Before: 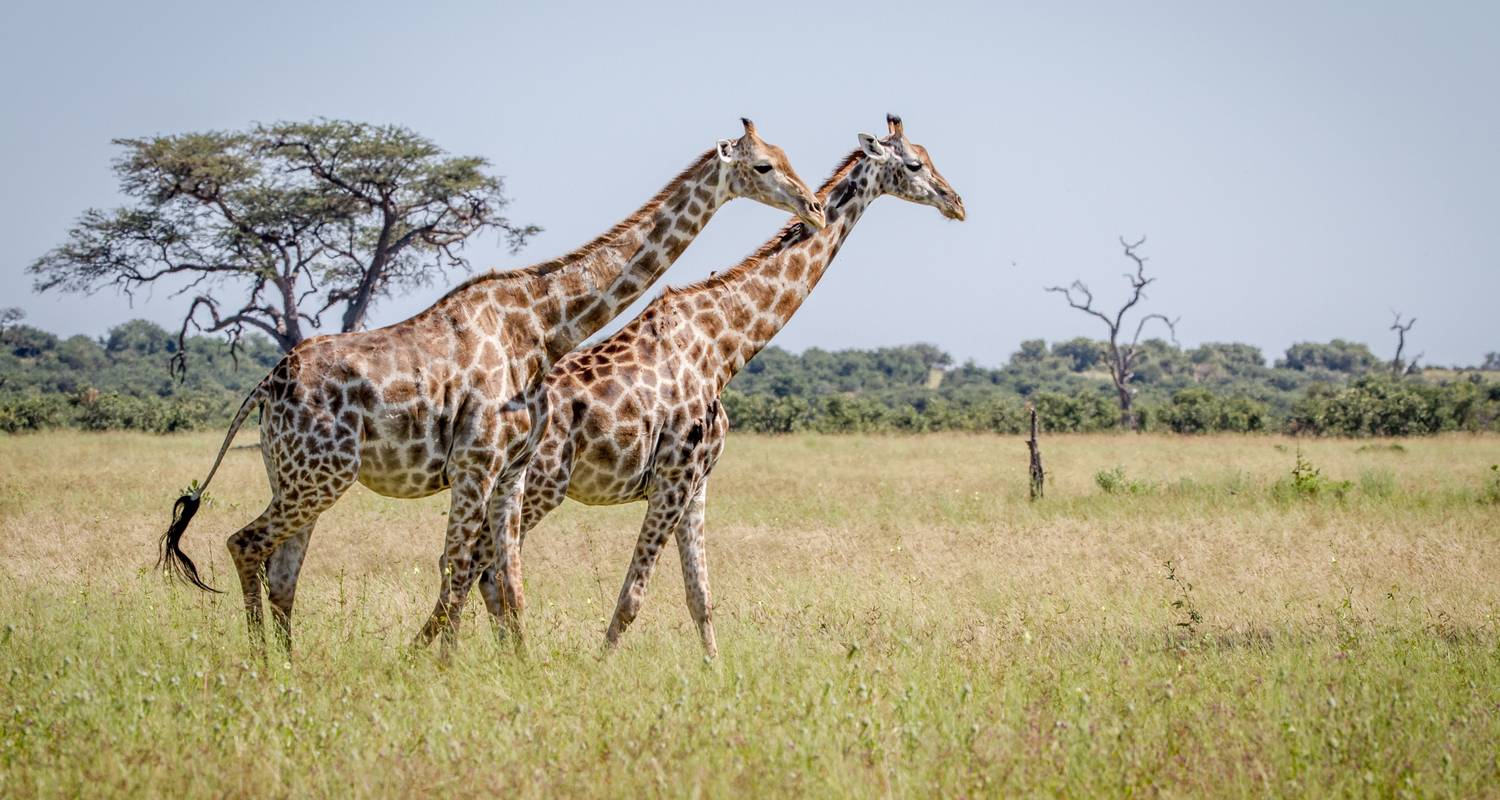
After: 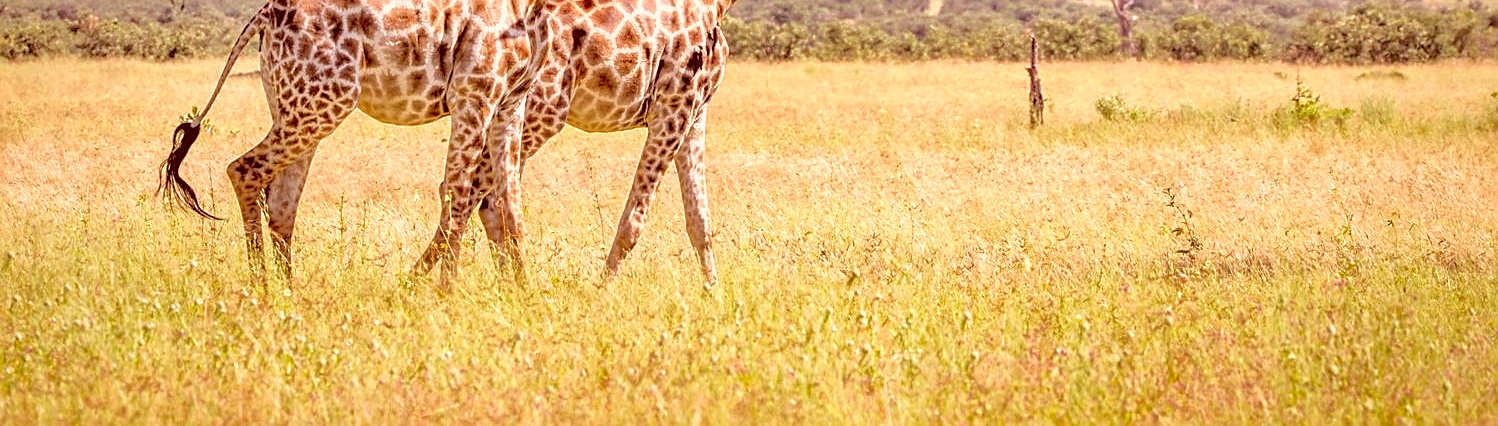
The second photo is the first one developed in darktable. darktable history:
exposure: exposure 0.567 EV, compensate highlight preservation false
sharpen: on, module defaults
crop and rotate: top 46.711%, right 0.11%
contrast brightness saturation: contrast 0.102, brightness 0.296, saturation 0.149
color correction: highlights a* 9.57, highlights b* 8.72, shadows a* 39.41, shadows b* 39.98, saturation 0.813
shadows and highlights: on, module defaults
